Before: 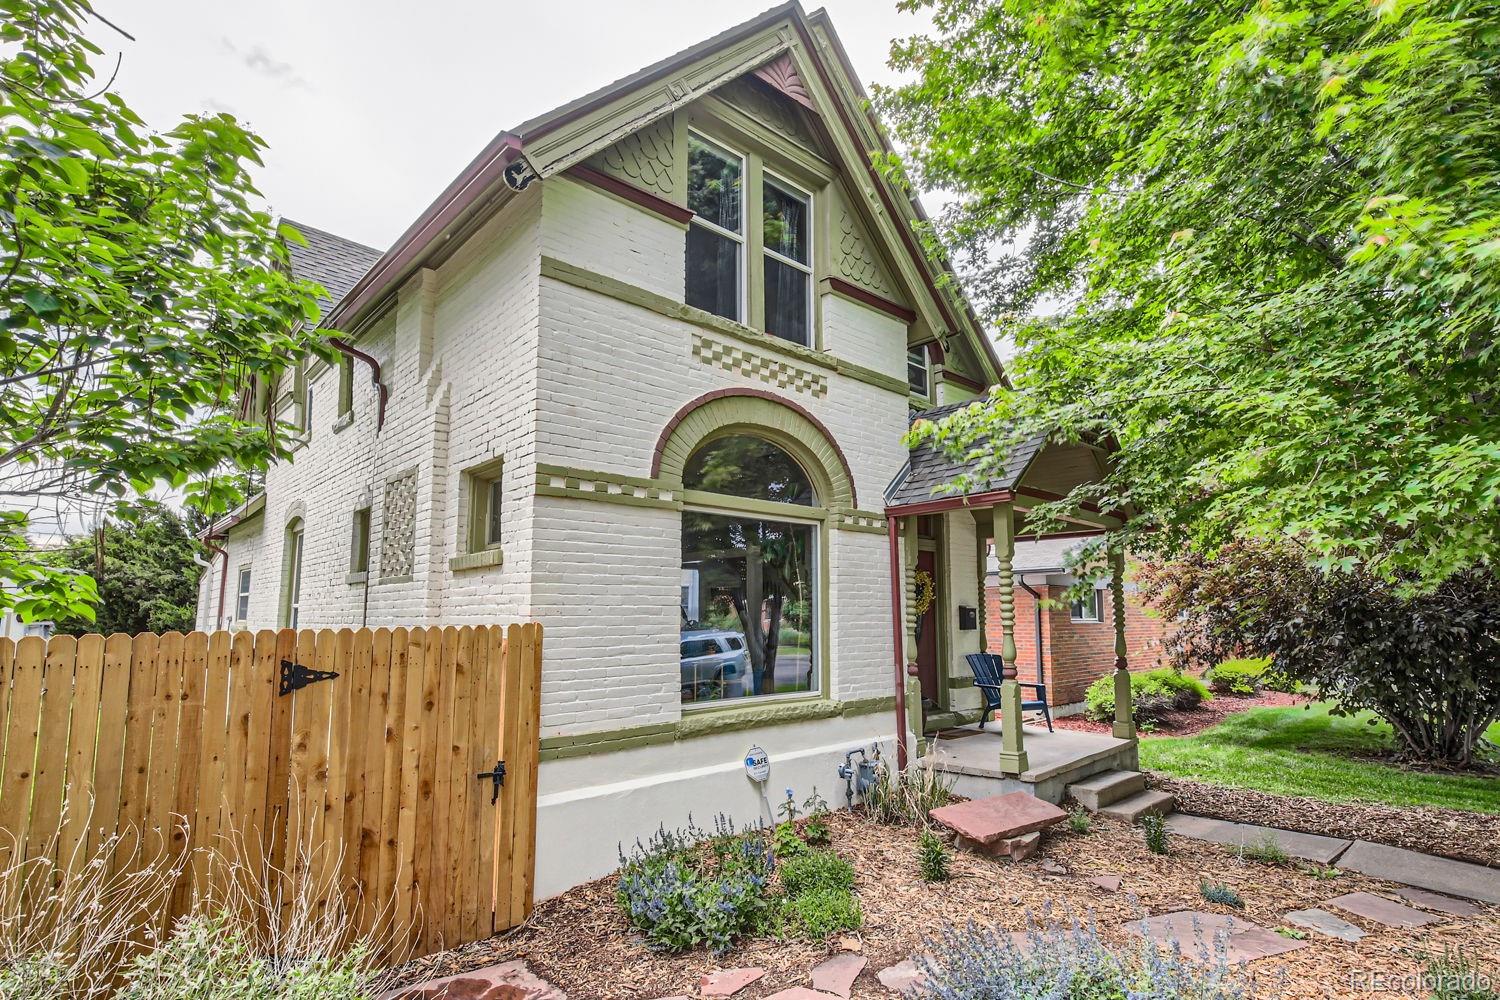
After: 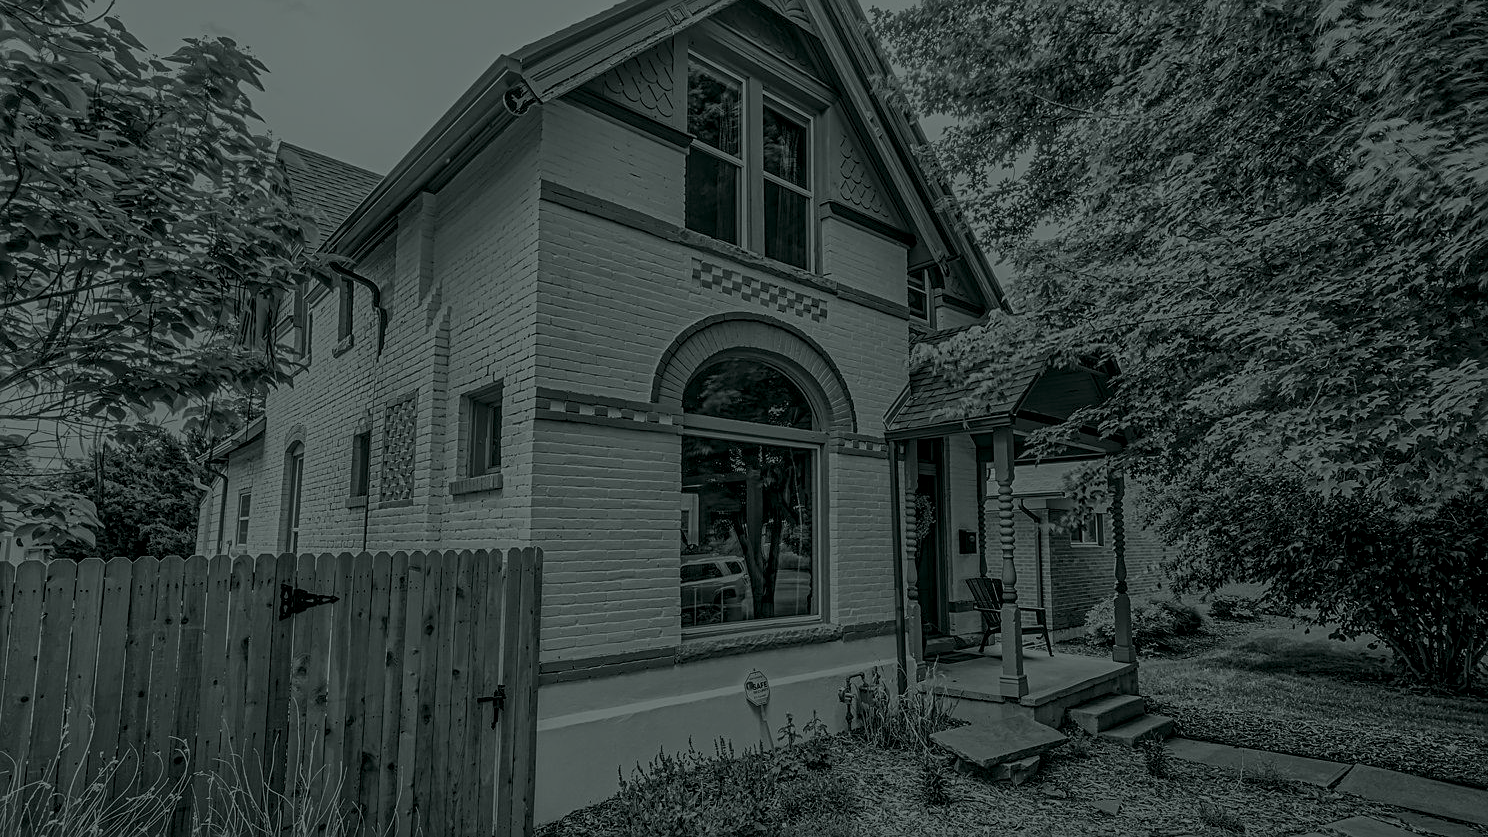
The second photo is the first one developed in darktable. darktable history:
crop: top 7.625%, bottom 8.027%
local contrast: on, module defaults
white balance: red 1, blue 1
exposure: exposure 0.657 EV, compensate highlight preservation false
colorize: hue 90°, saturation 19%, lightness 1.59%, version 1
sharpen: on, module defaults
